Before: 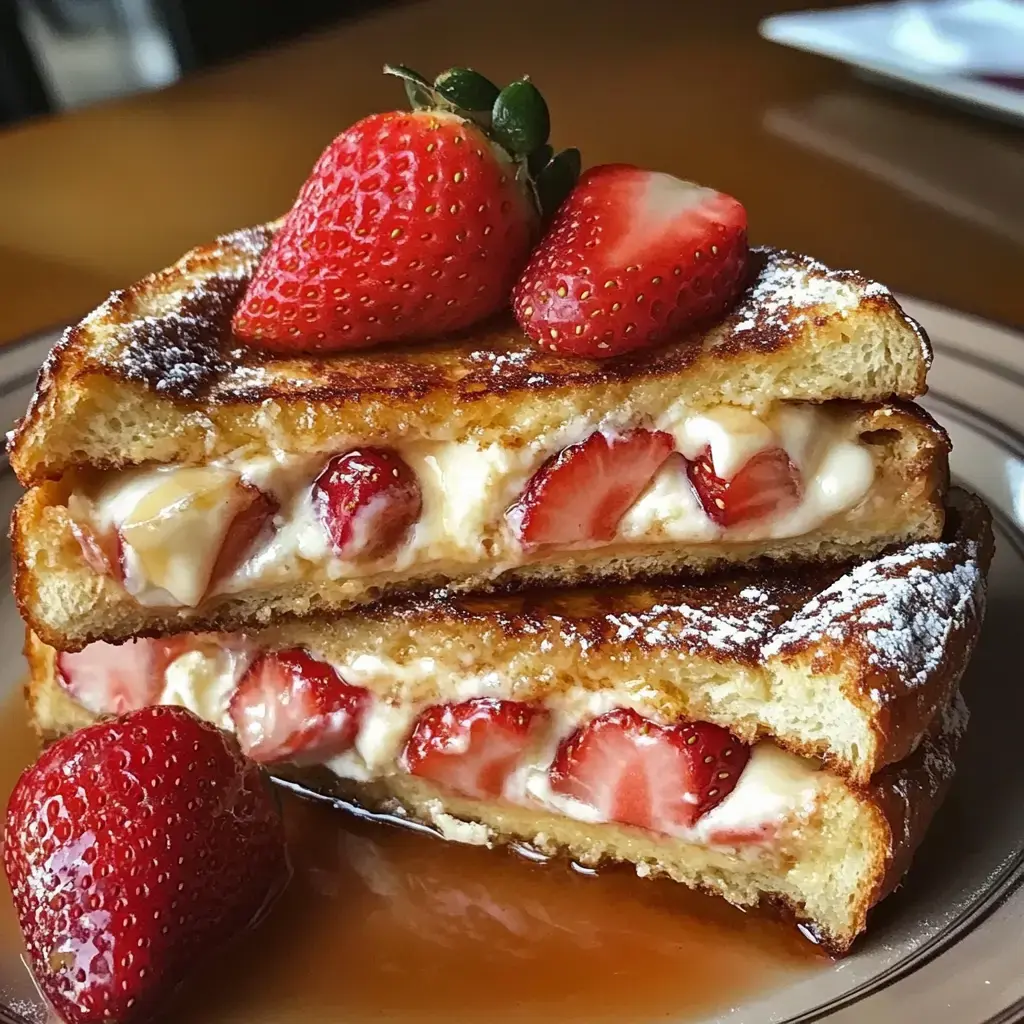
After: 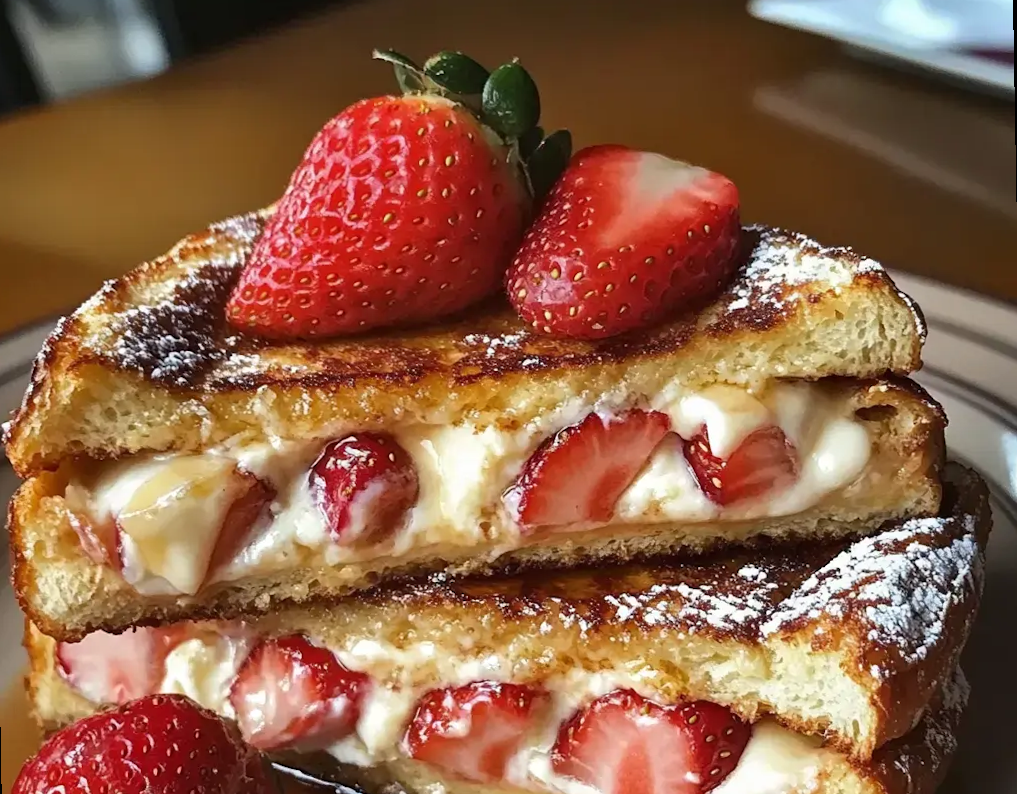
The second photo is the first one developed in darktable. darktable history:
crop: bottom 19.644%
tone equalizer: on, module defaults
rotate and perspective: rotation -1°, crop left 0.011, crop right 0.989, crop top 0.025, crop bottom 0.975
